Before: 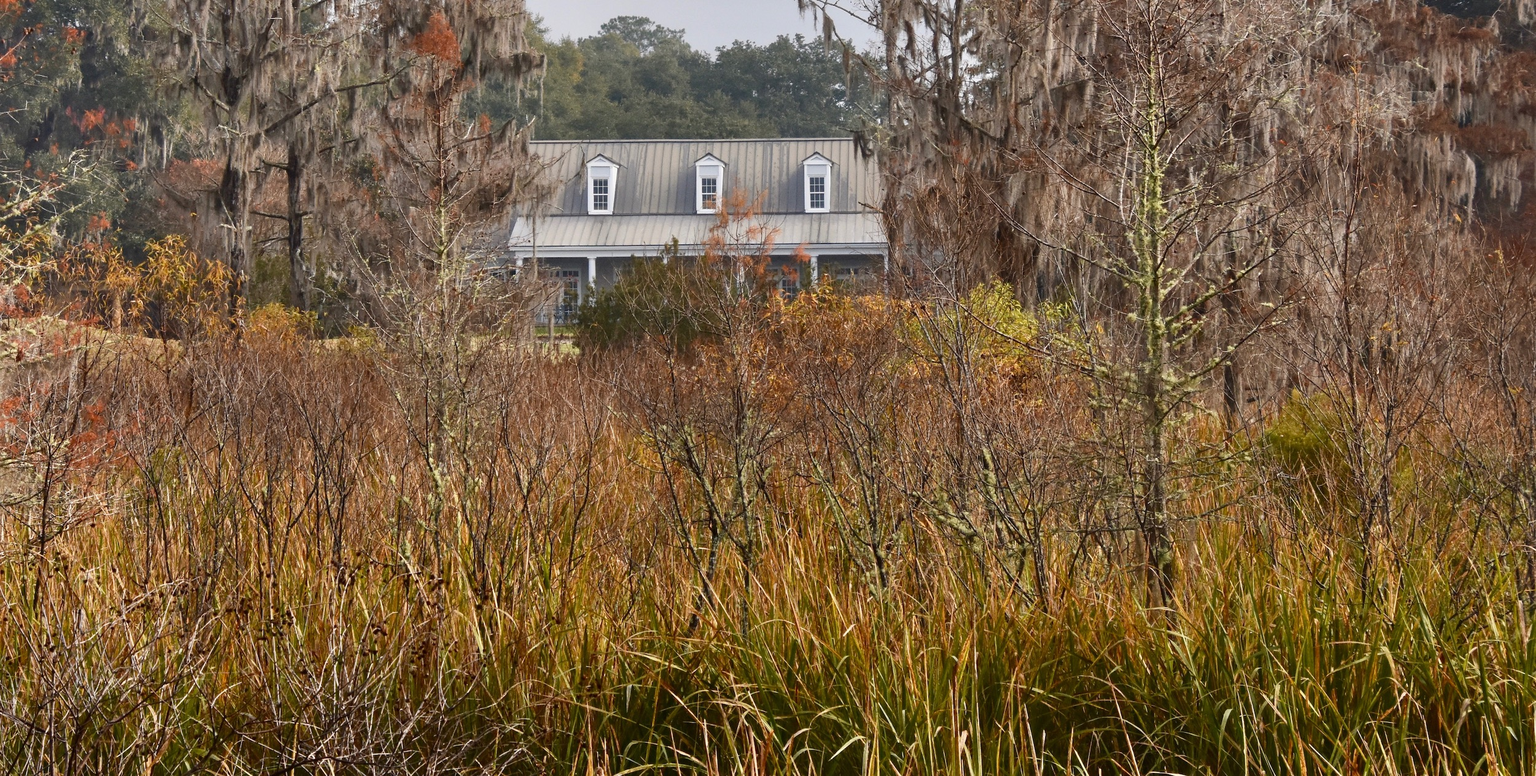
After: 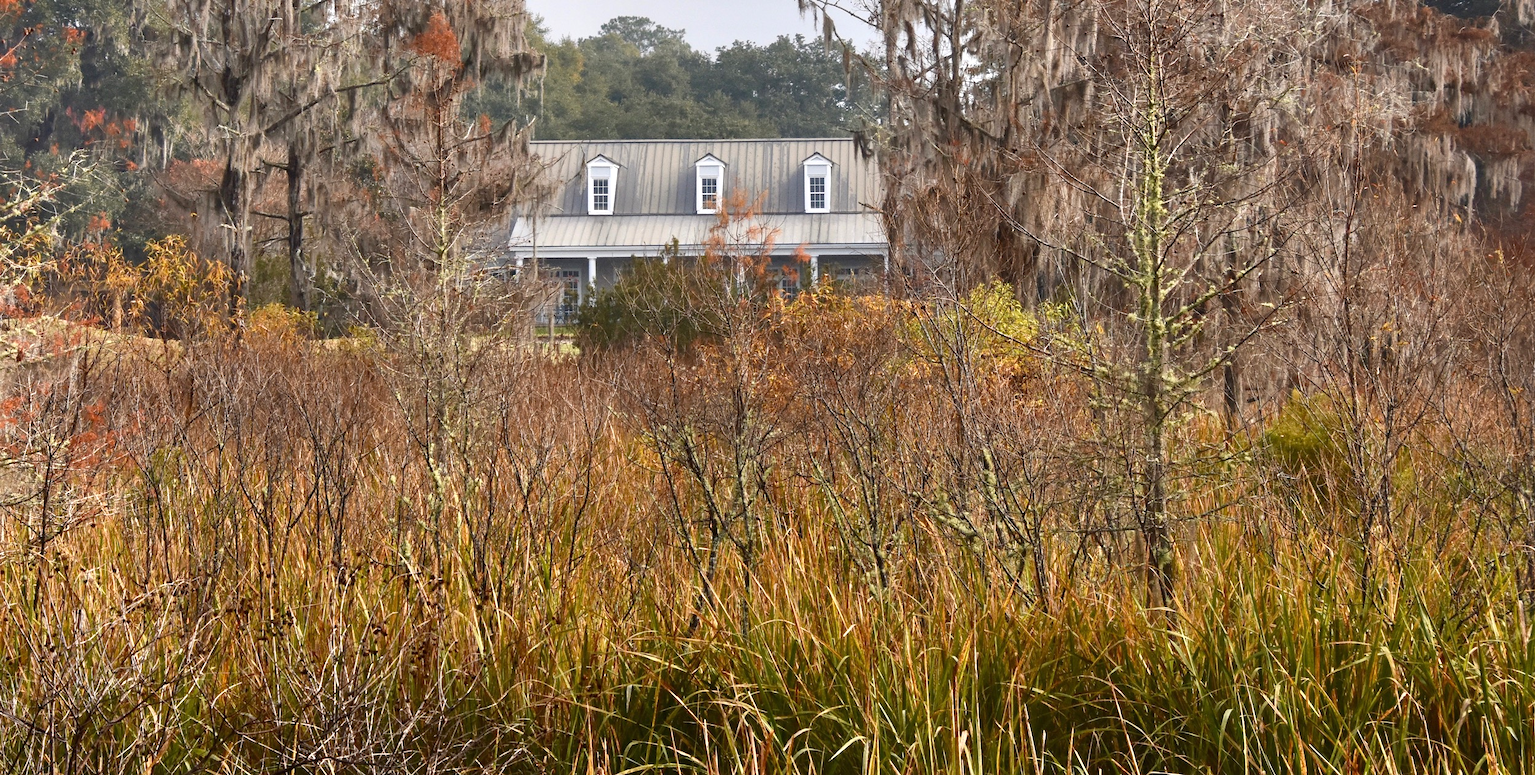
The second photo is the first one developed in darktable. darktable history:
exposure: exposure 0.372 EV, compensate highlight preservation false
